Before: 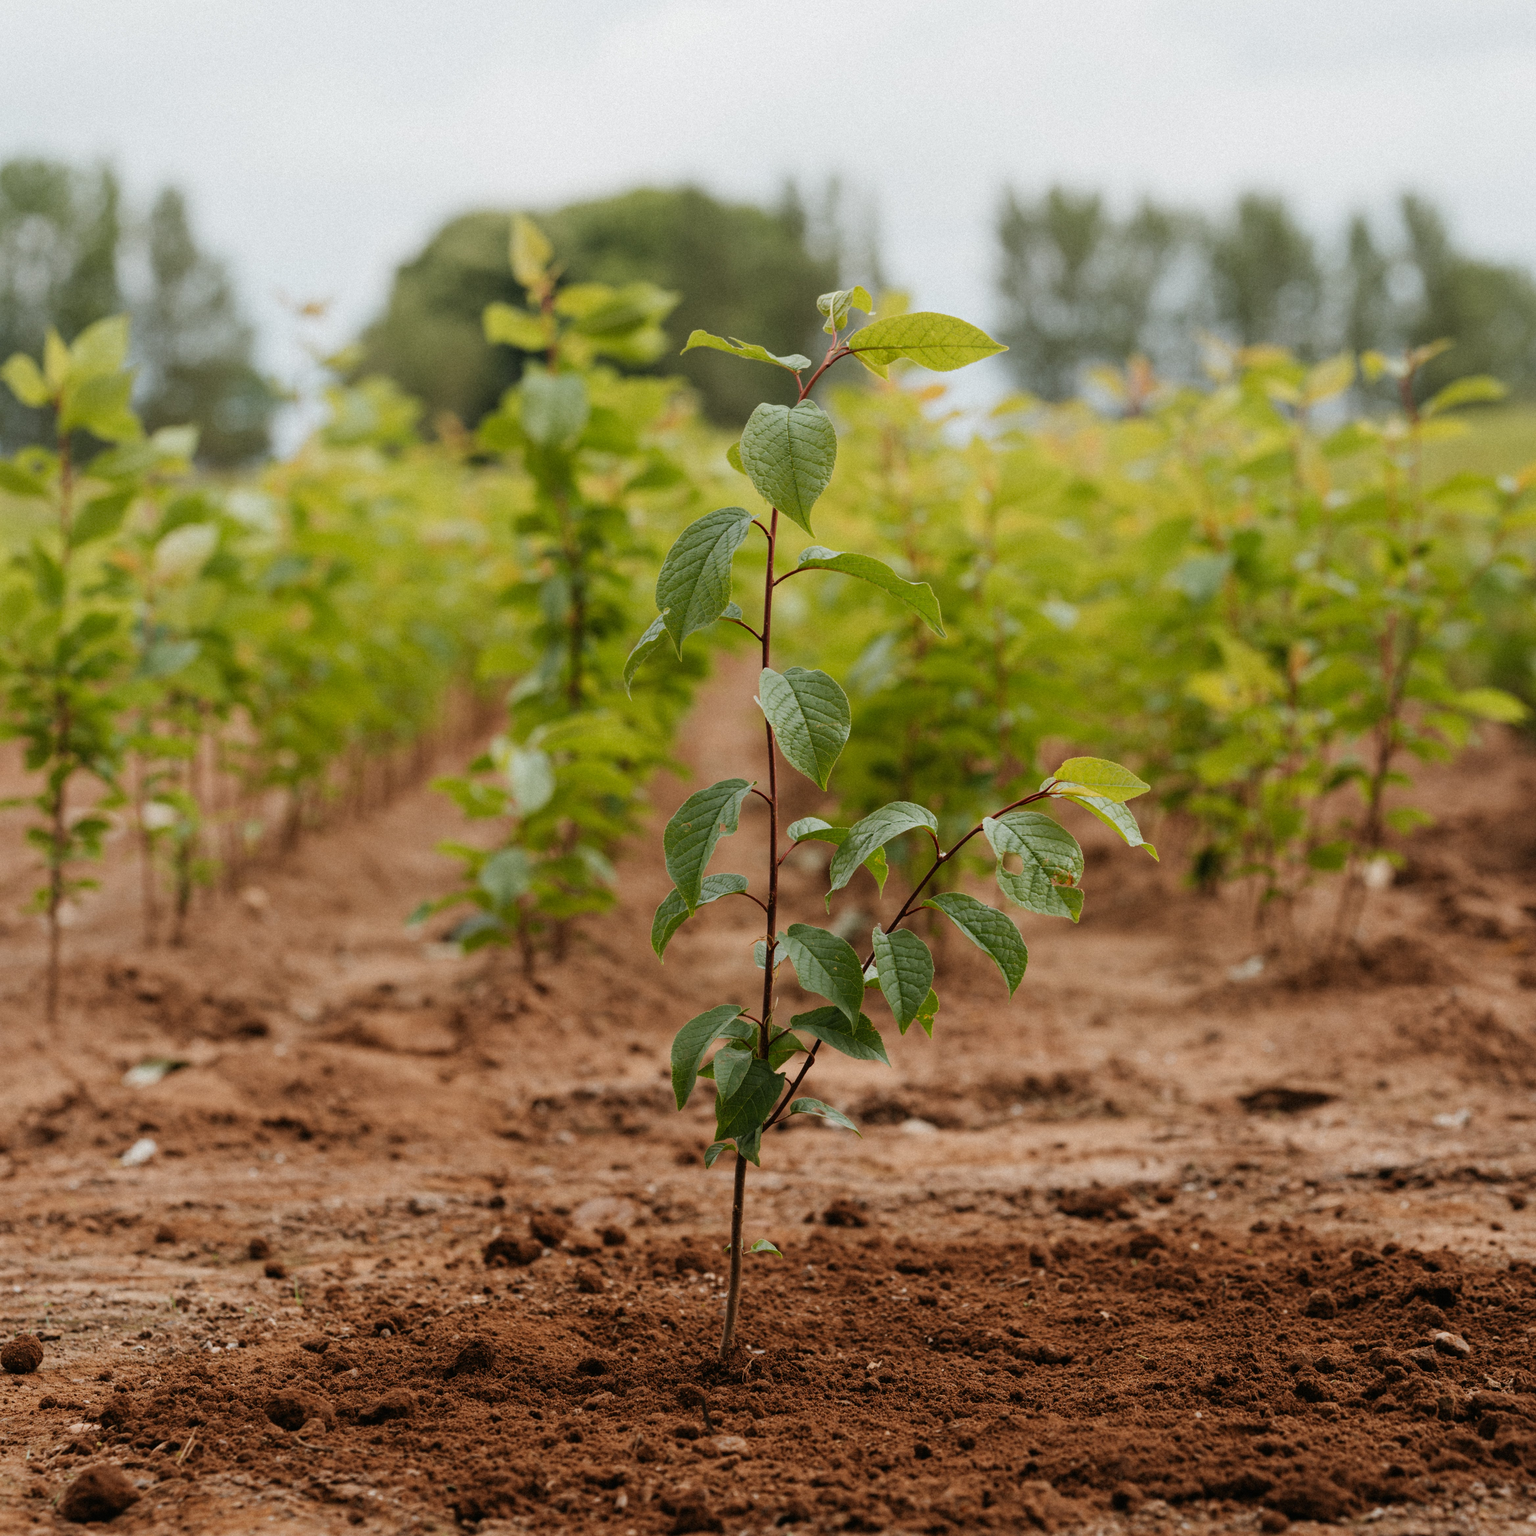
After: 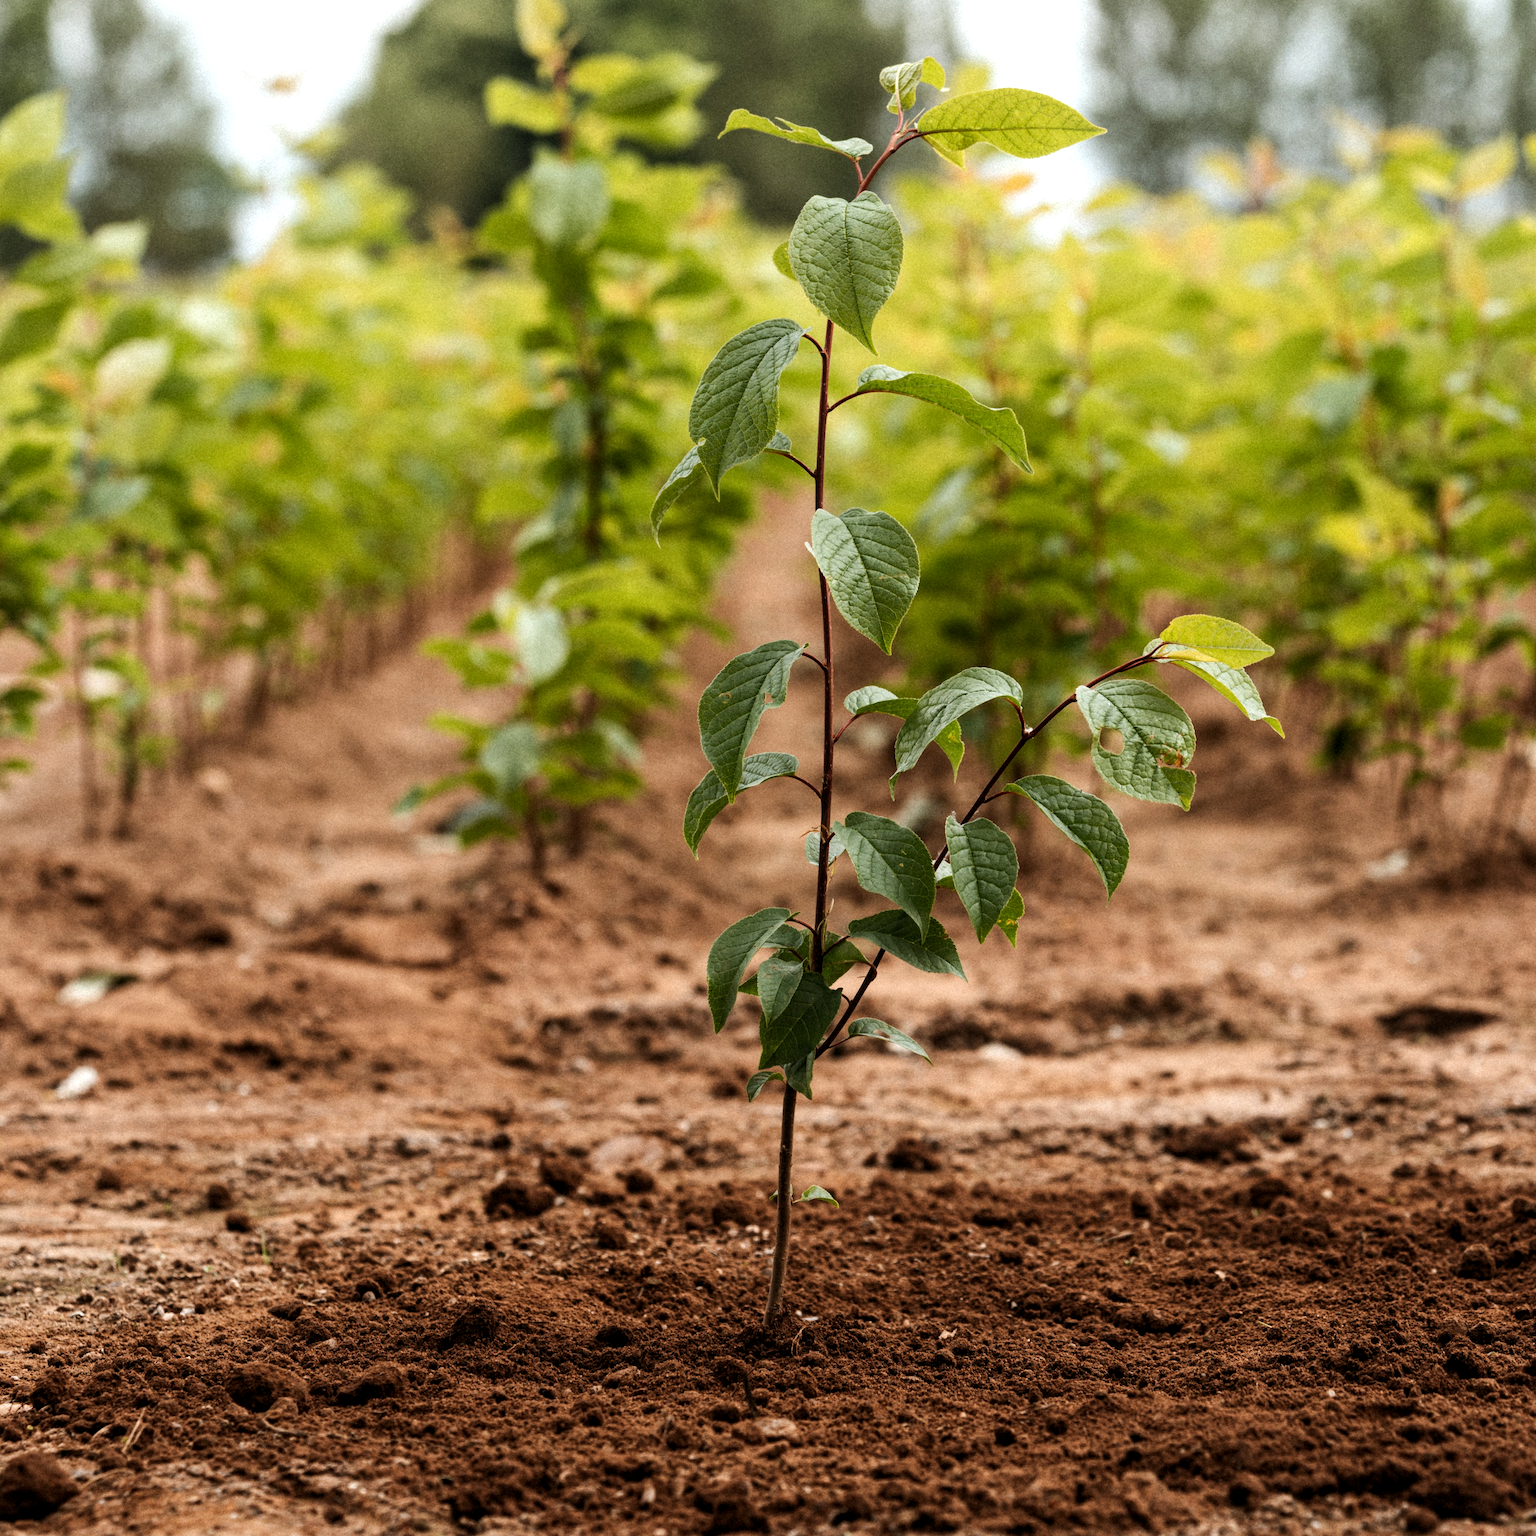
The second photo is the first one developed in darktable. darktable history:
crop and rotate: left 4.842%, top 15.51%, right 10.668%
local contrast: highlights 100%, shadows 100%, detail 120%, midtone range 0.2
tone equalizer: -8 EV -0.75 EV, -7 EV -0.7 EV, -6 EV -0.6 EV, -5 EV -0.4 EV, -3 EV 0.4 EV, -2 EV 0.6 EV, -1 EV 0.7 EV, +0 EV 0.75 EV, edges refinement/feathering 500, mask exposure compensation -1.57 EV, preserve details no
color zones: curves: ch0 [(0, 0.5) (0.143, 0.5) (0.286, 0.5) (0.429, 0.5) (0.571, 0.5) (0.714, 0.476) (0.857, 0.5) (1, 0.5)]; ch2 [(0, 0.5) (0.143, 0.5) (0.286, 0.5) (0.429, 0.5) (0.571, 0.5) (0.714, 0.487) (0.857, 0.5) (1, 0.5)]
